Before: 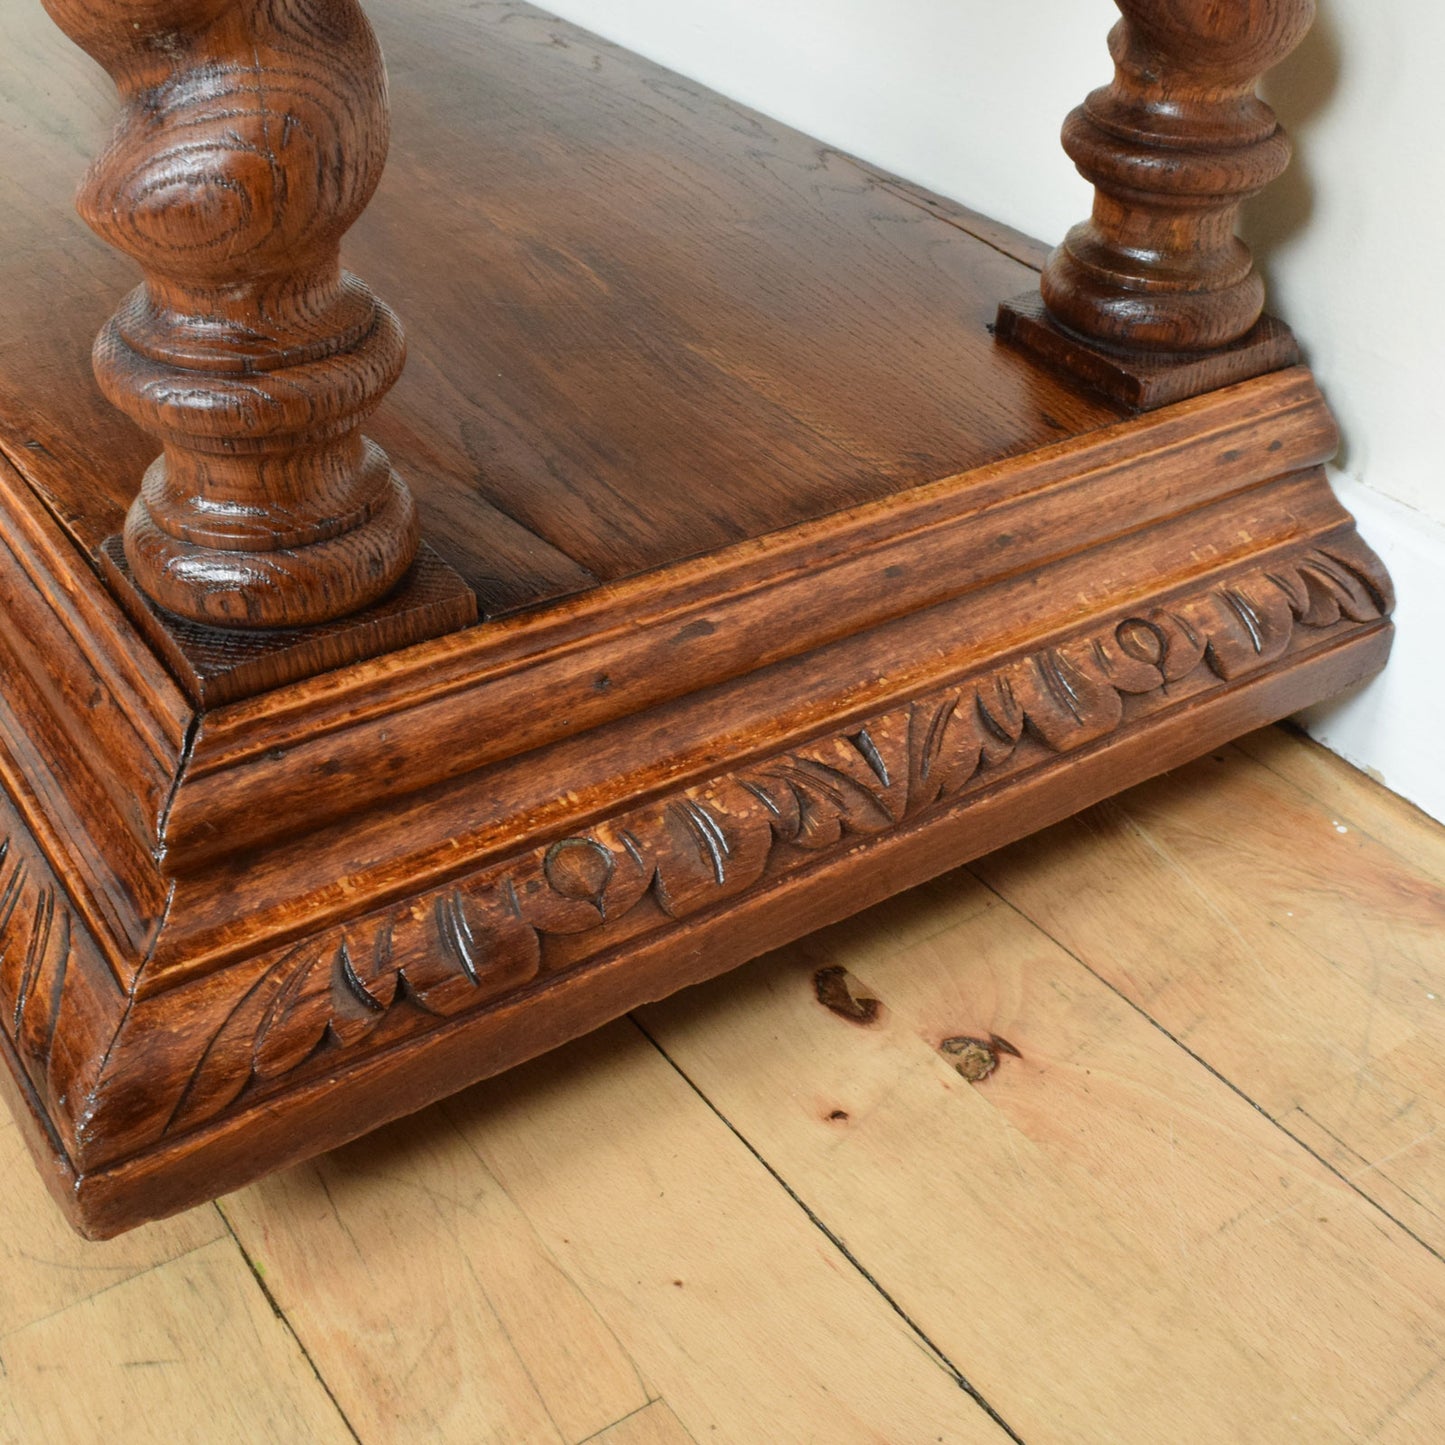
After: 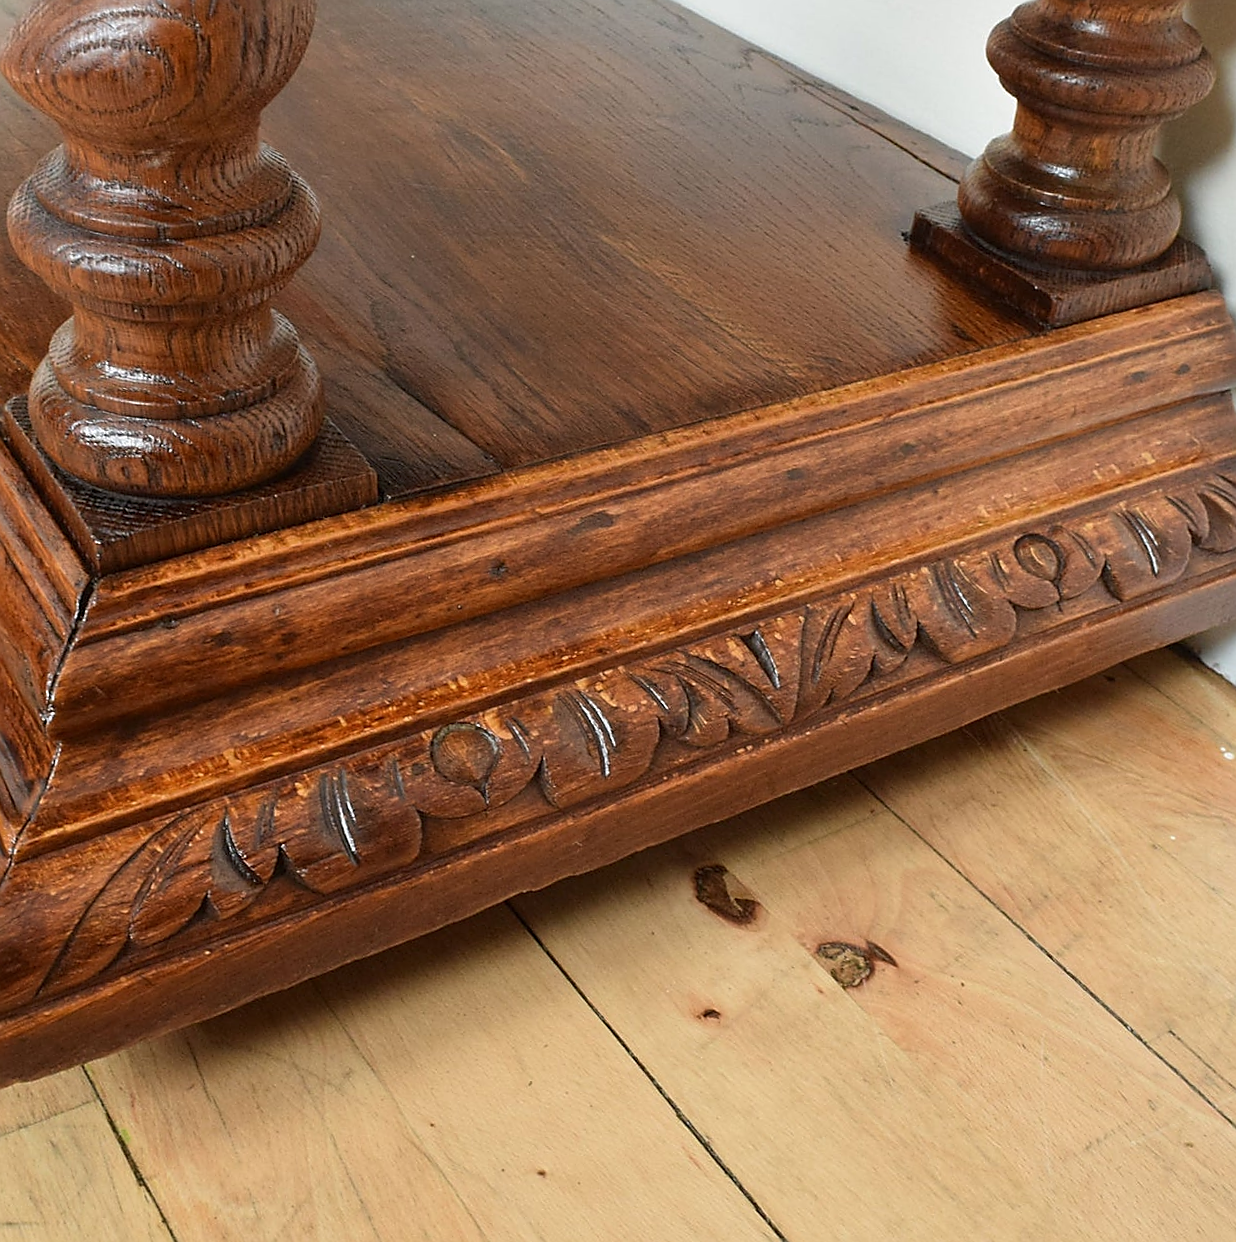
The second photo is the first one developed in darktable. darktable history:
sharpen: radius 1.393, amount 1.258, threshold 0.796
crop and rotate: angle -3.11°, left 5.118%, top 5.225%, right 4.769%, bottom 4.279%
